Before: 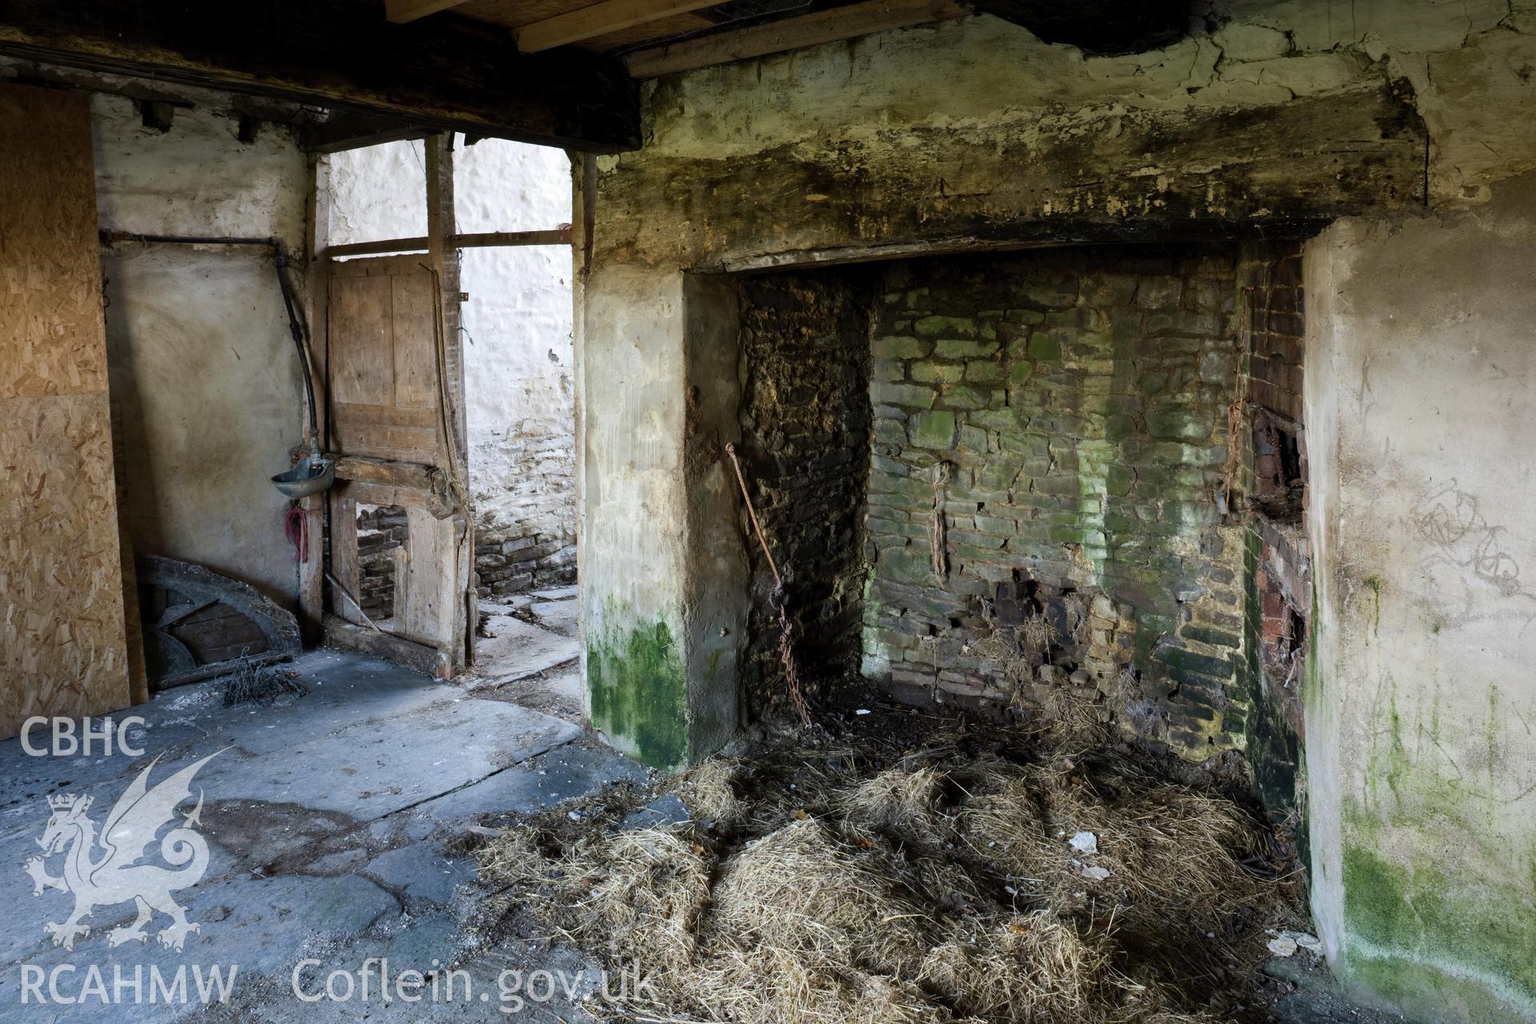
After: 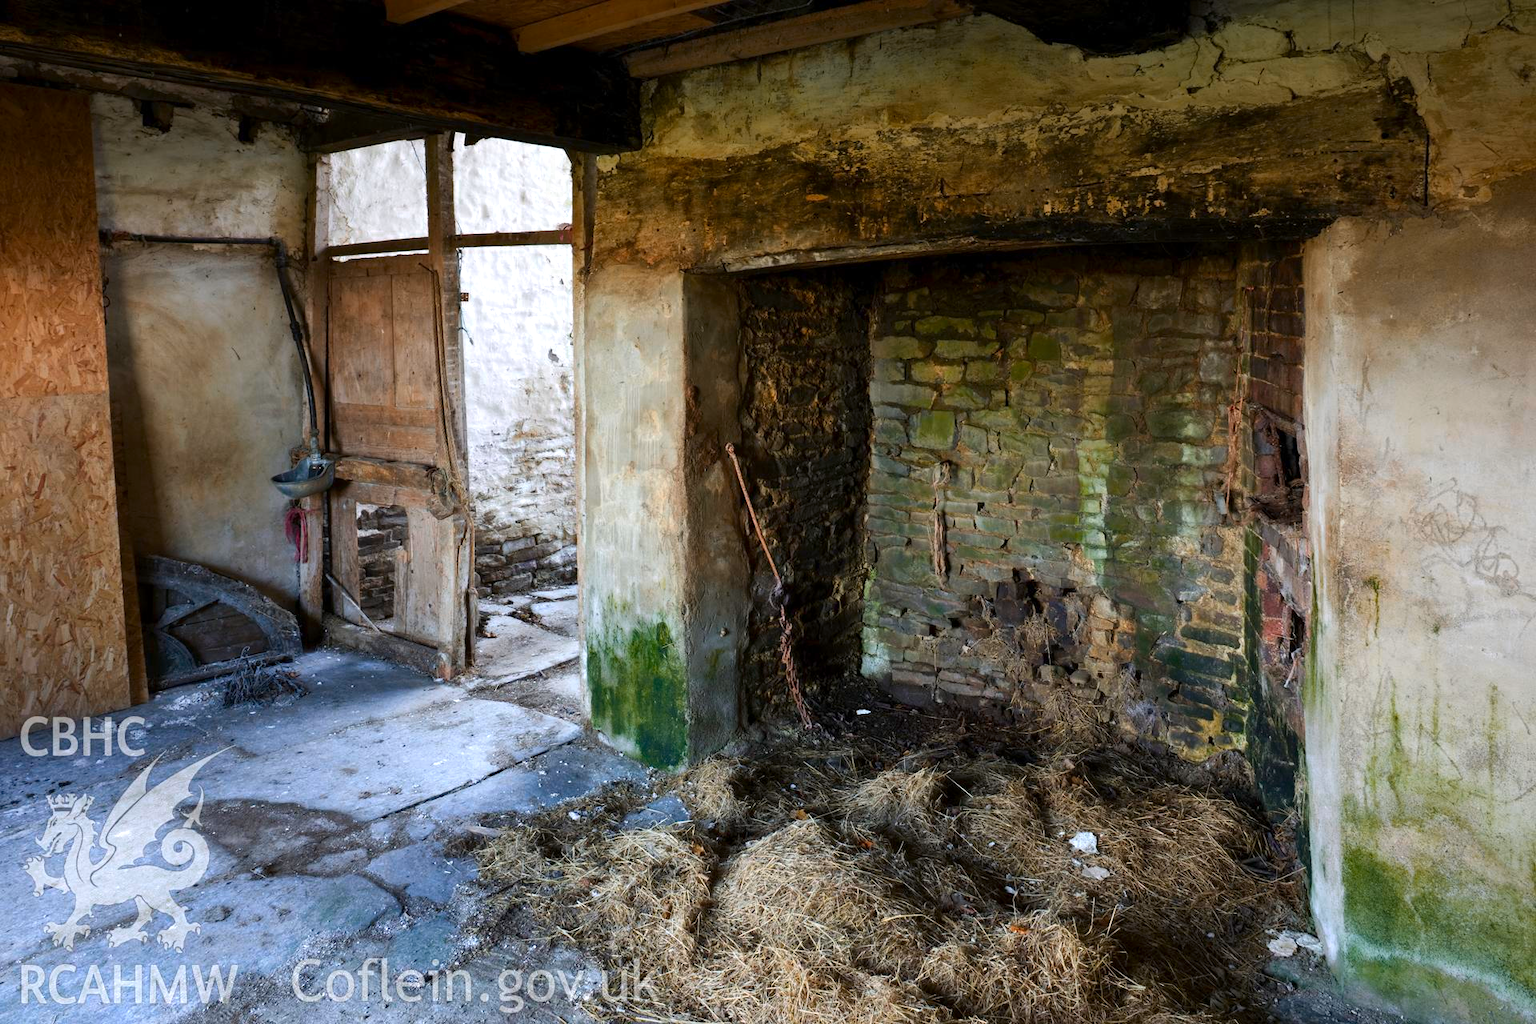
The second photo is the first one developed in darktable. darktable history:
tone equalizer: on, module defaults
color zones: curves: ch0 [(0.473, 0.374) (0.742, 0.784)]; ch1 [(0.354, 0.737) (0.742, 0.705)]; ch2 [(0.318, 0.421) (0.758, 0.532)]
